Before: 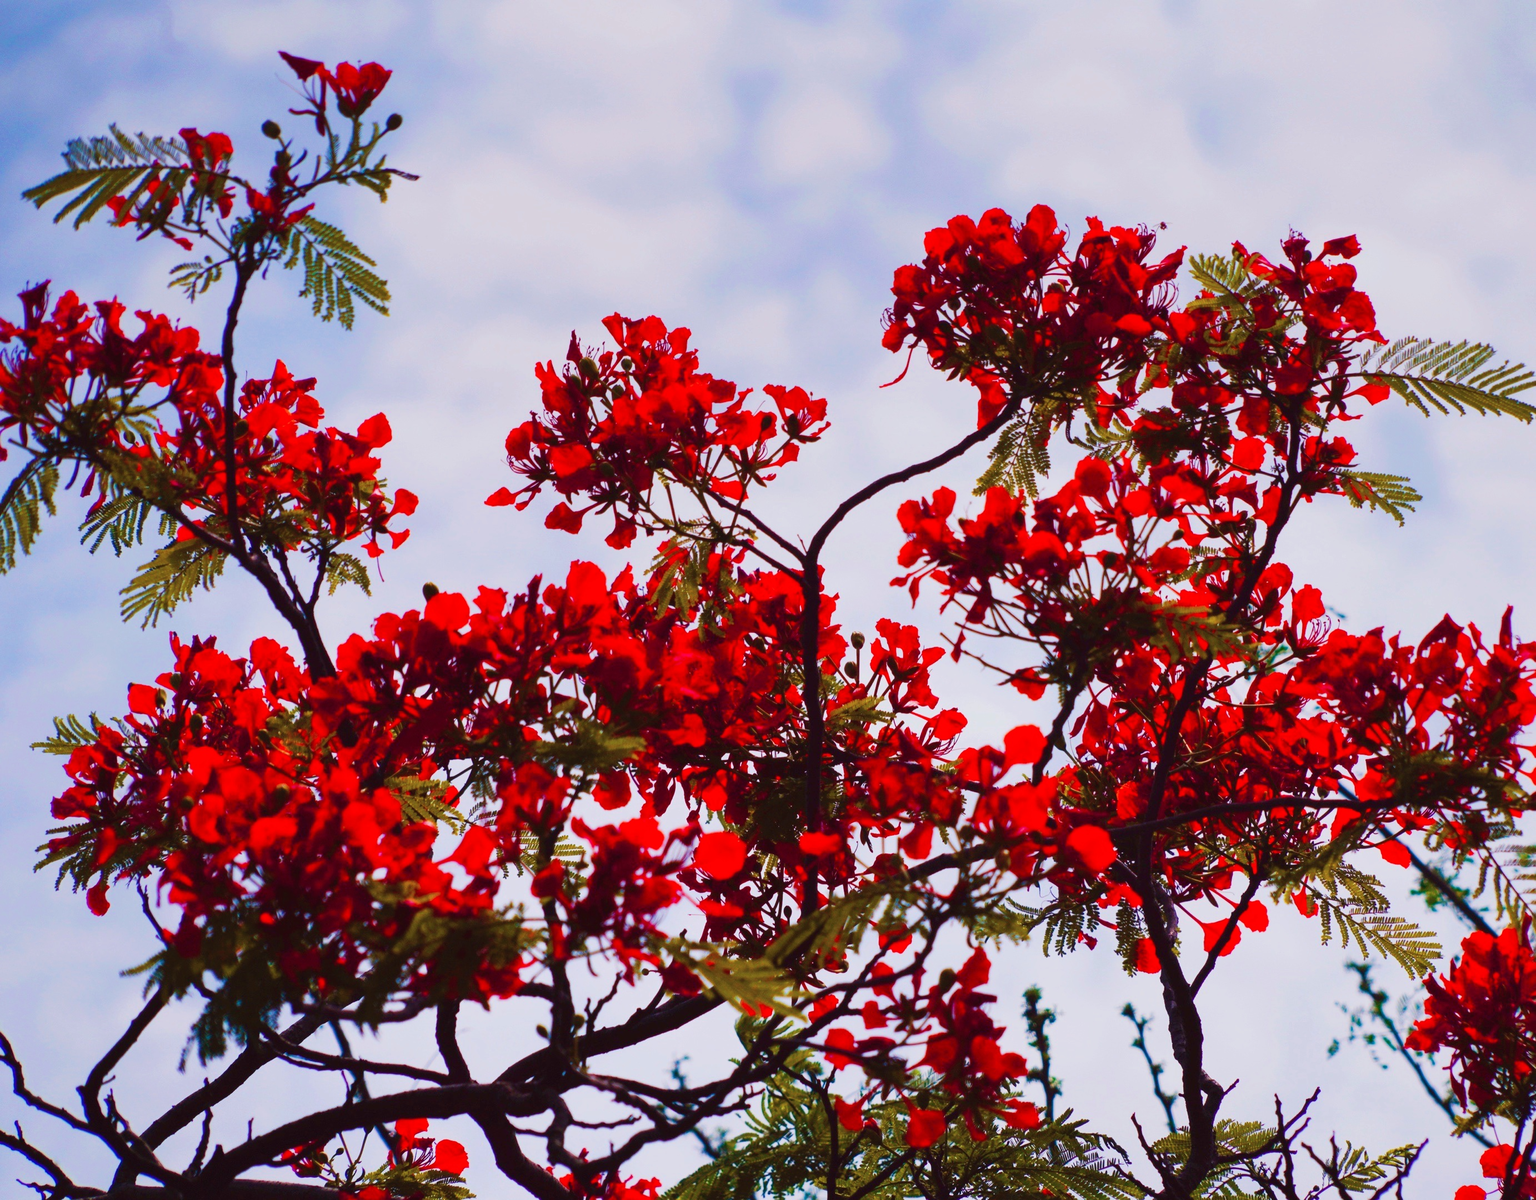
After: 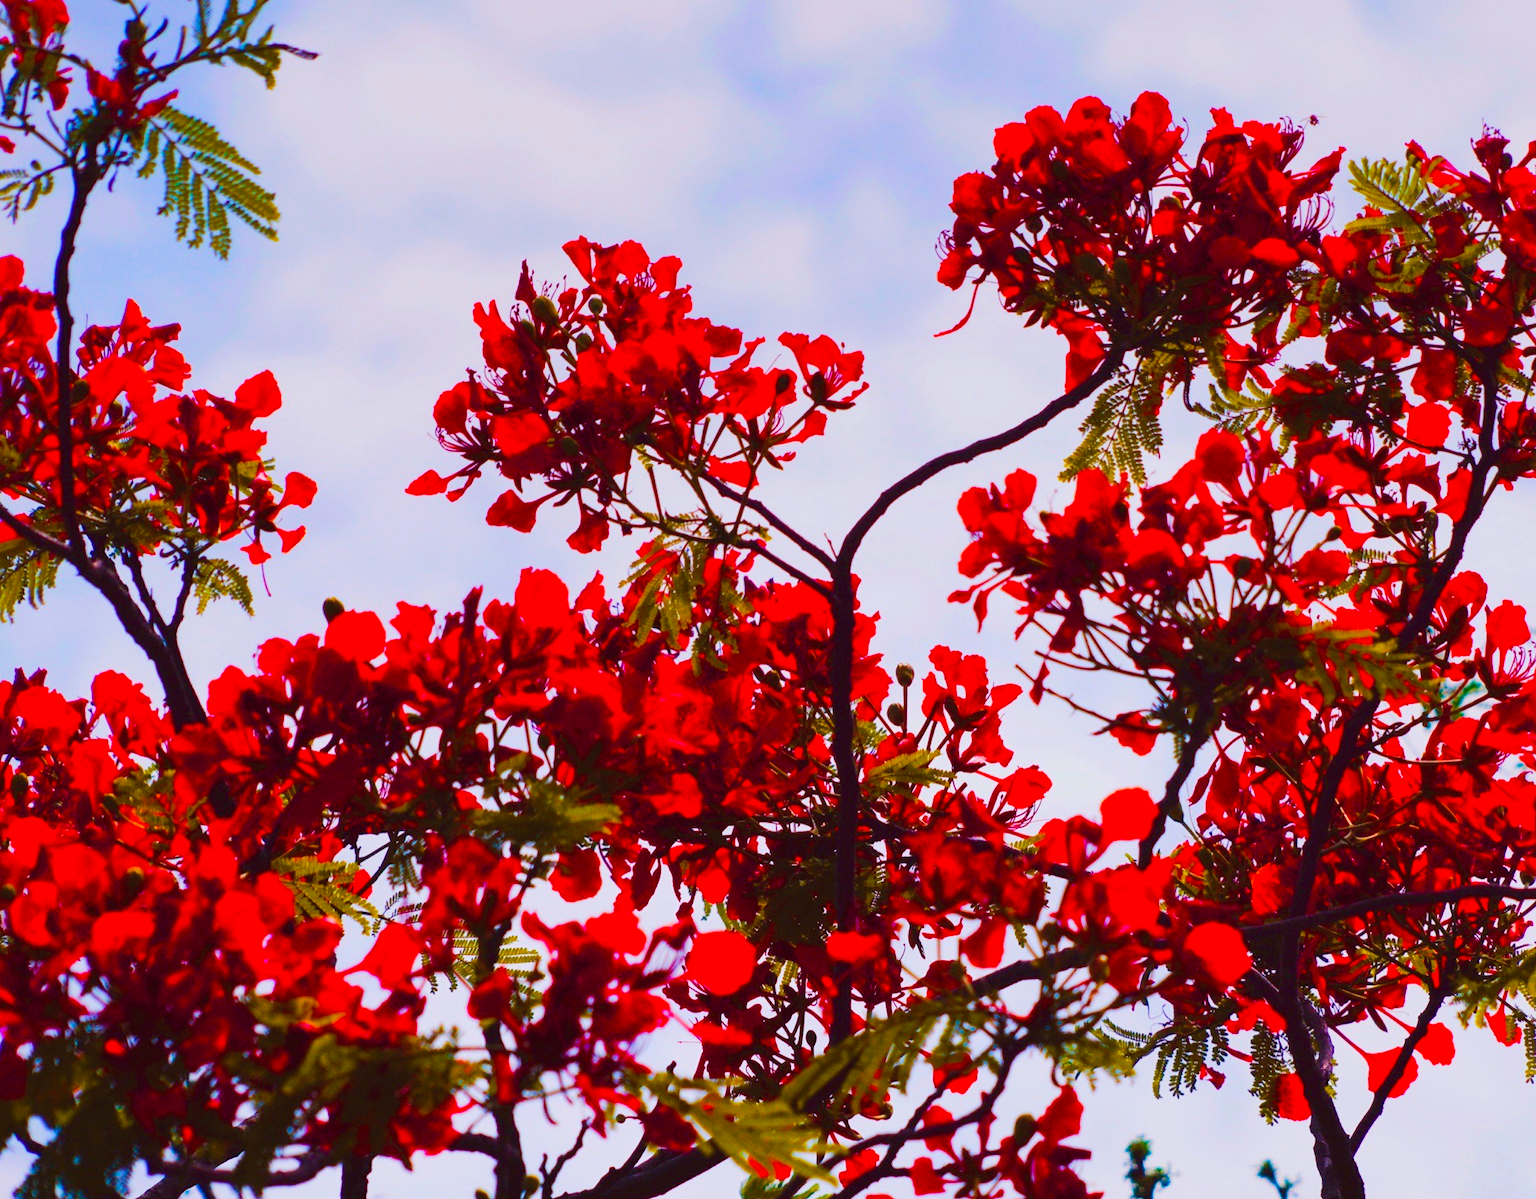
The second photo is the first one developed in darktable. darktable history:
crop and rotate: left 11.831%, top 11.346%, right 13.429%, bottom 13.899%
color balance rgb: perceptual saturation grading › global saturation 25%, perceptual brilliance grading › mid-tones 10%, perceptual brilliance grading › shadows 15%, global vibrance 20%
